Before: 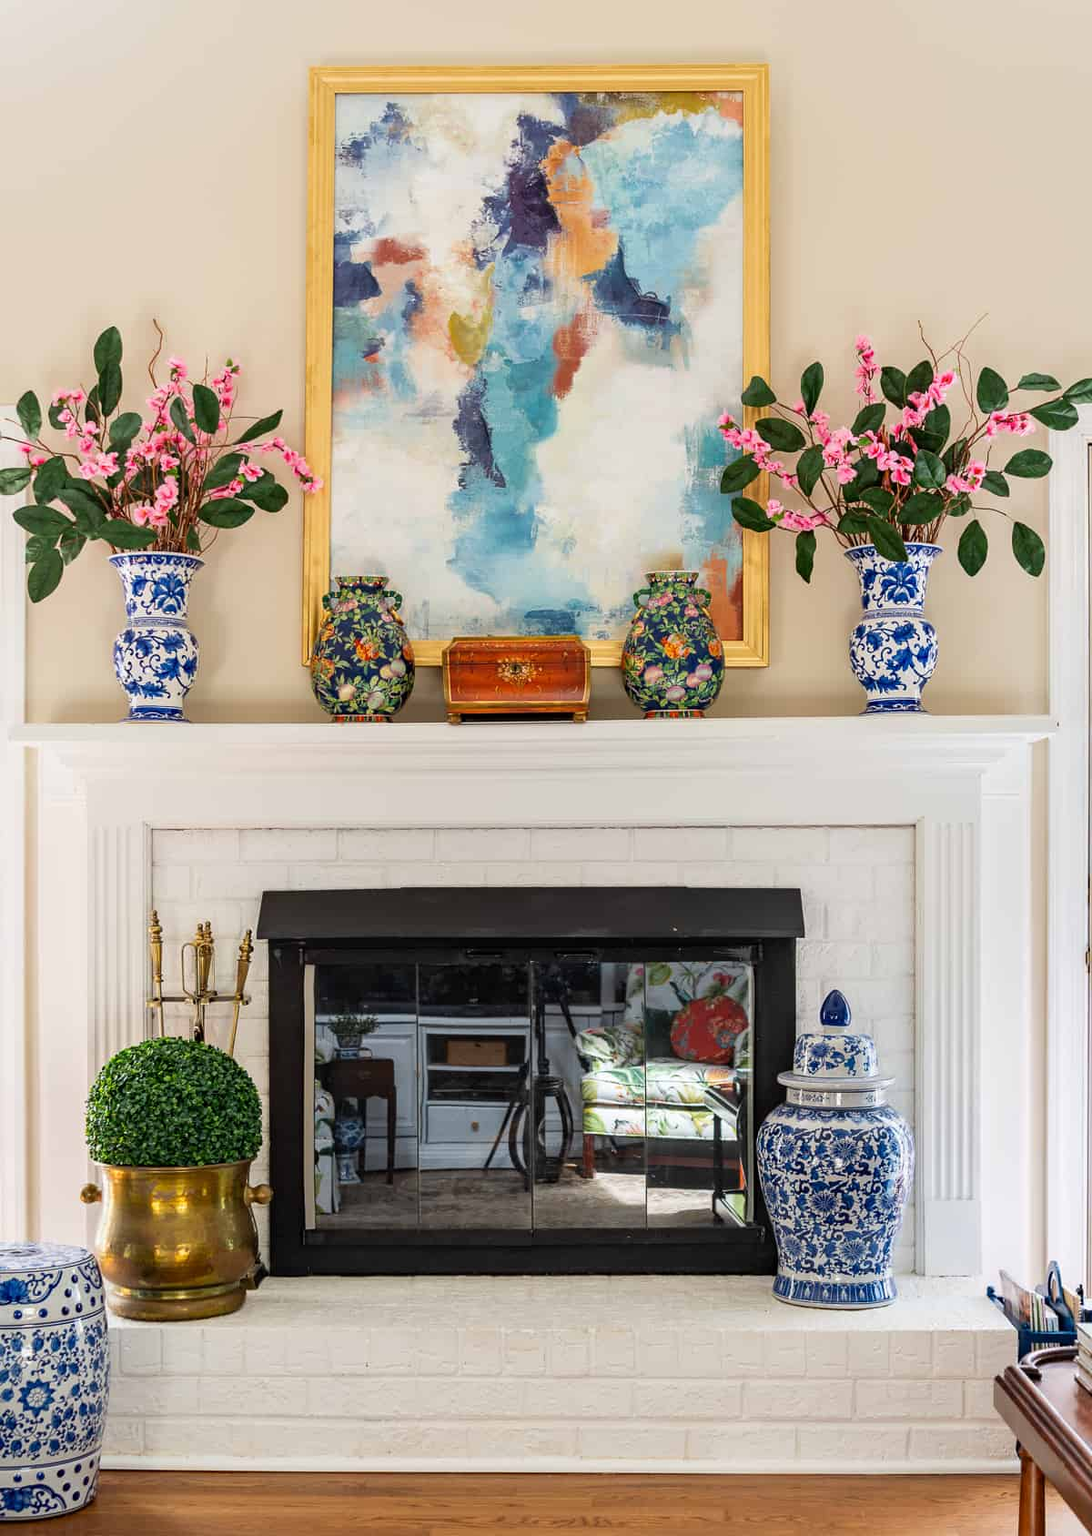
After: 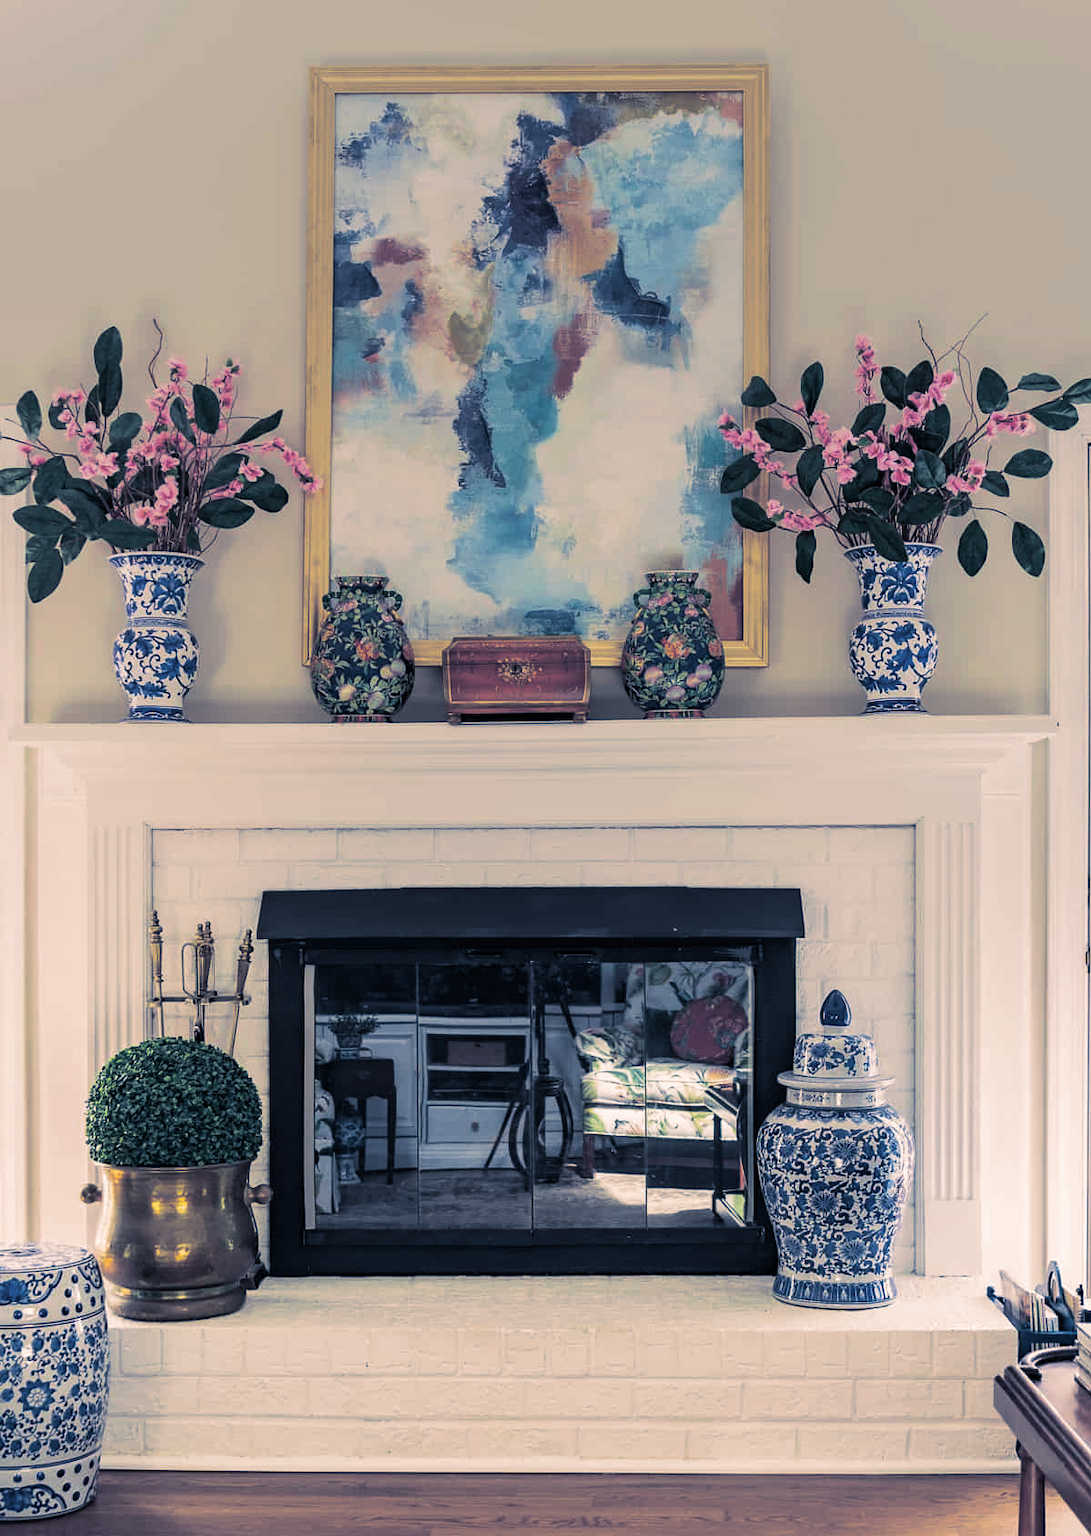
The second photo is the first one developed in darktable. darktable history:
split-toning: shadows › hue 226.8°, shadows › saturation 0.56, highlights › hue 28.8°, balance -40, compress 0%
graduated density: on, module defaults
